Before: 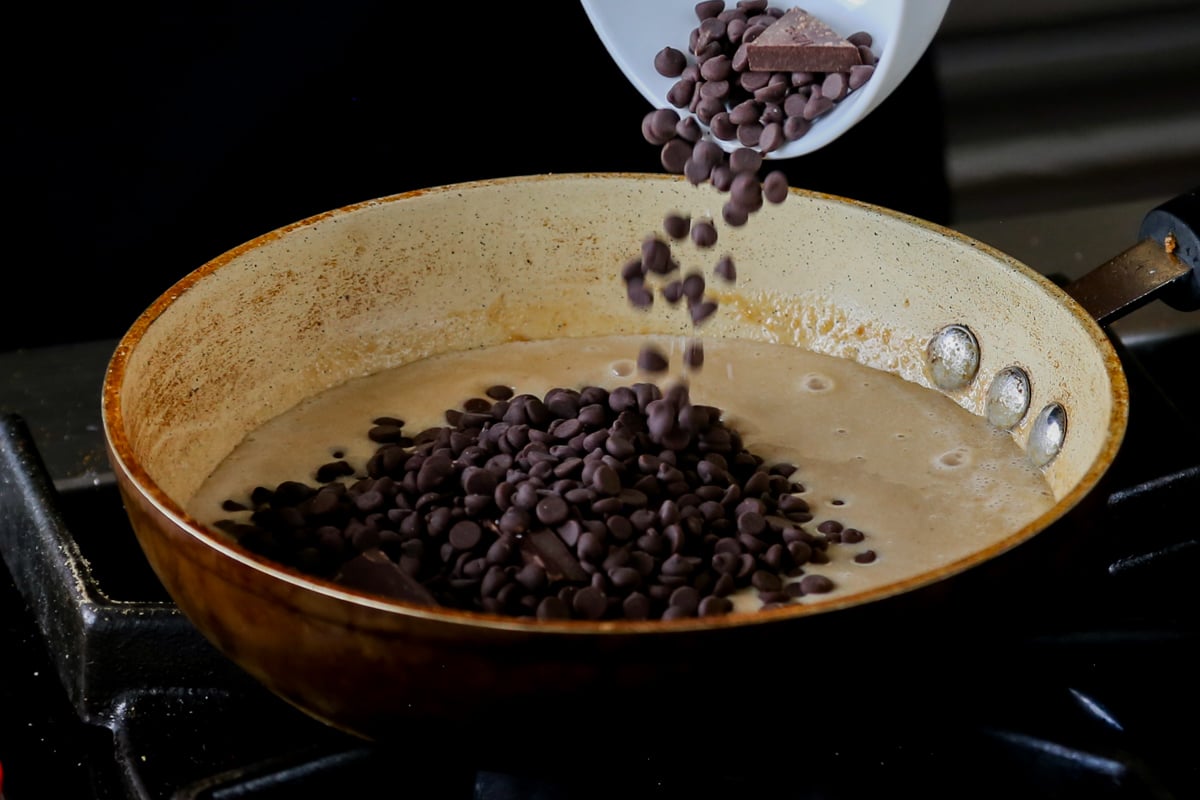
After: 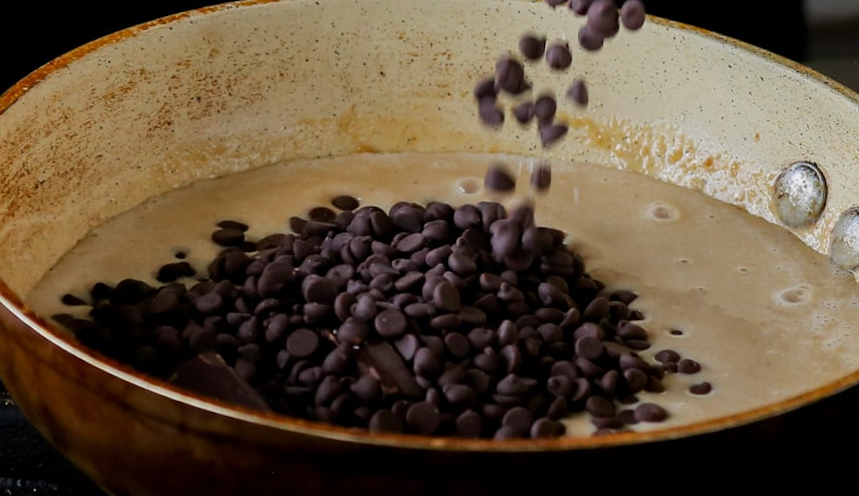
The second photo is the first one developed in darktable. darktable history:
tone equalizer: on, module defaults
crop and rotate: angle -3.37°, left 9.79%, top 20.73%, right 12.42%, bottom 11.82%
